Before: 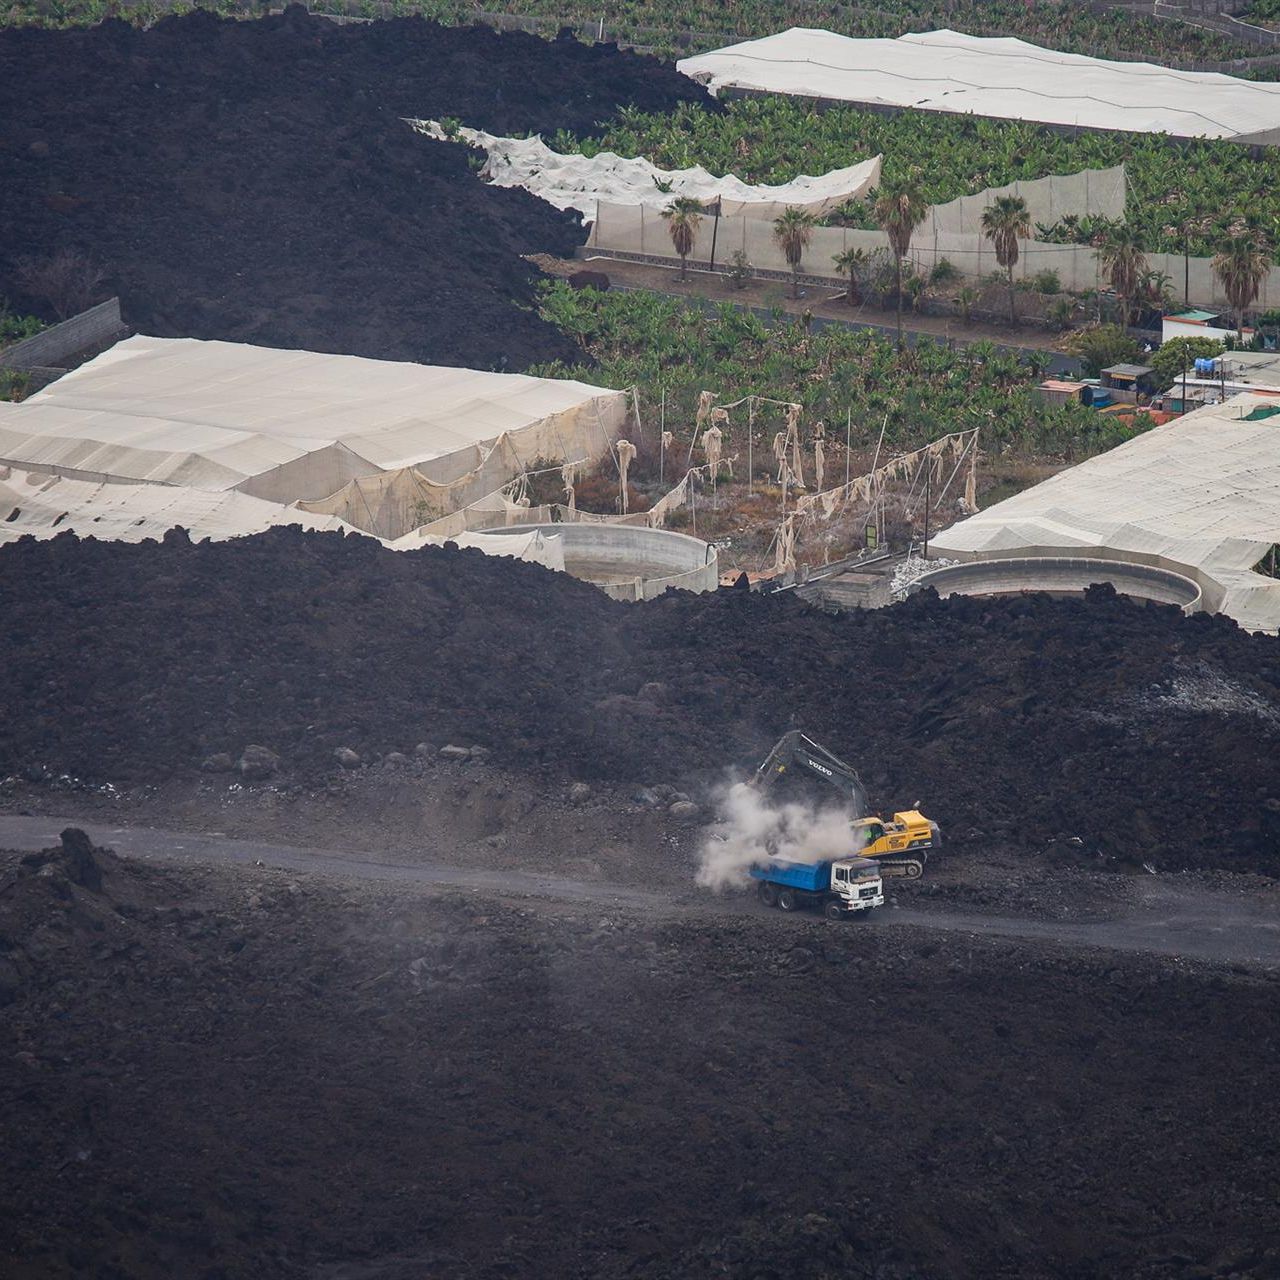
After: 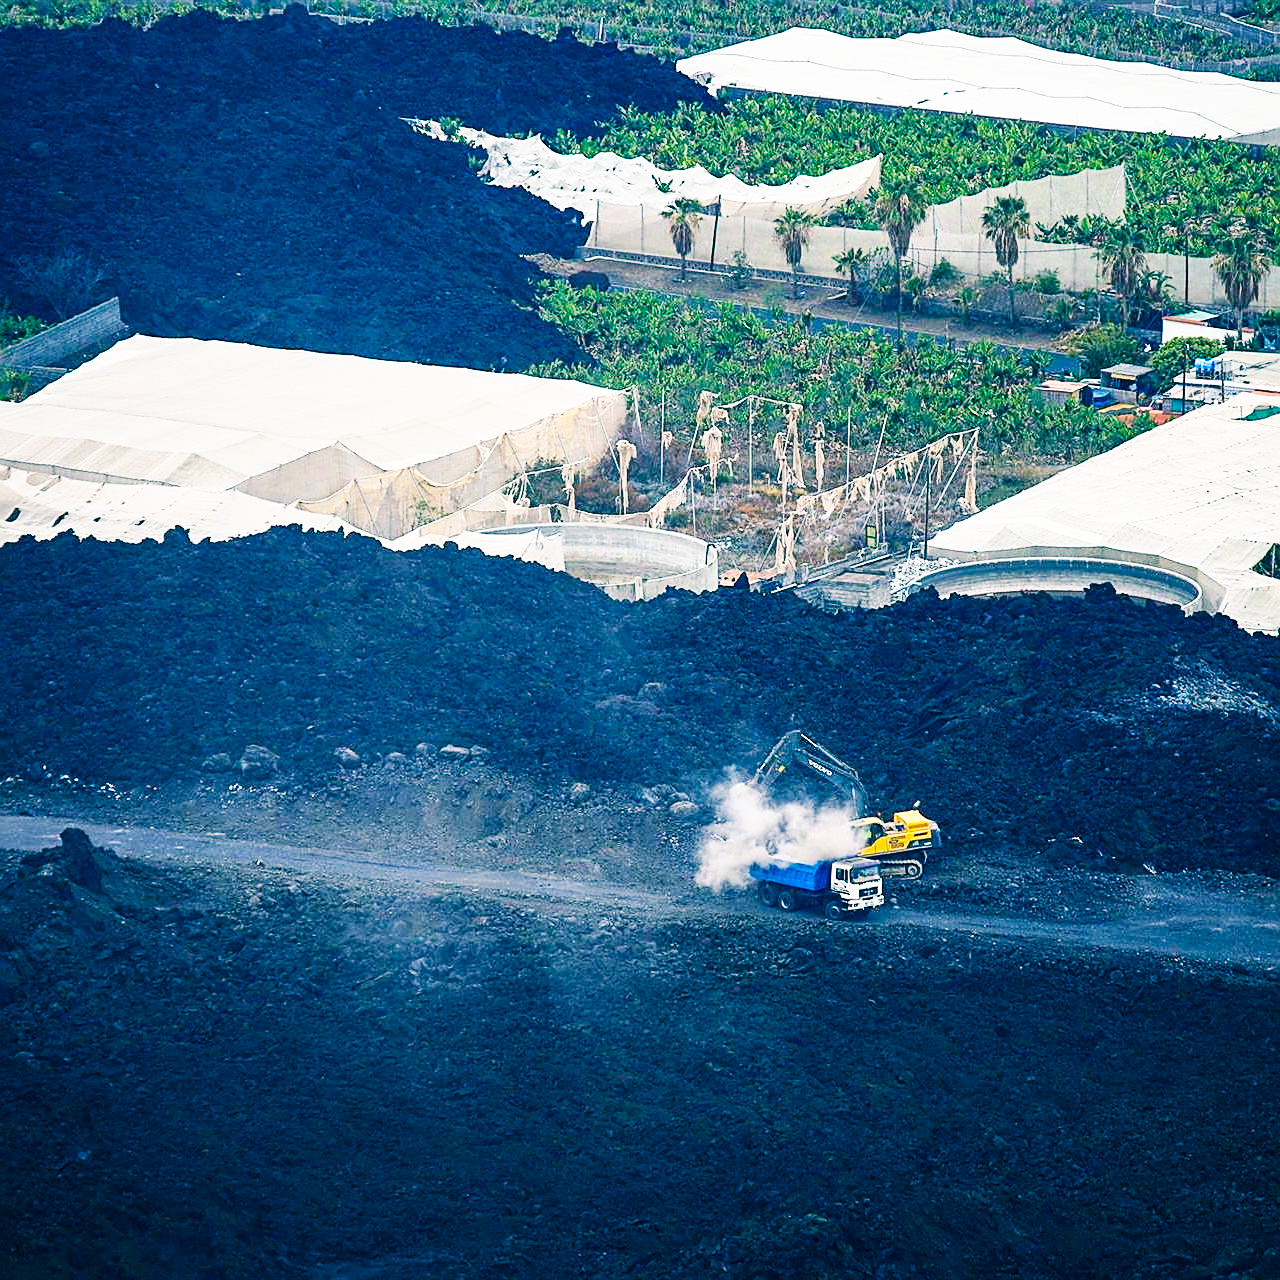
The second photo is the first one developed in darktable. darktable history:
color balance rgb: shadows lift › luminance -28.458%, shadows lift › chroma 10.068%, shadows lift › hue 232.13°, global offset › luminance 0.224%, global offset › hue 169.03°, perceptual saturation grading › global saturation 30.541%, contrast 3.882%
sharpen: on, module defaults
base curve: curves: ch0 [(0, 0) (0.007, 0.004) (0.027, 0.03) (0.046, 0.07) (0.207, 0.54) (0.442, 0.872) (0.673, 0.972) (1, 1)], preserve colors none
